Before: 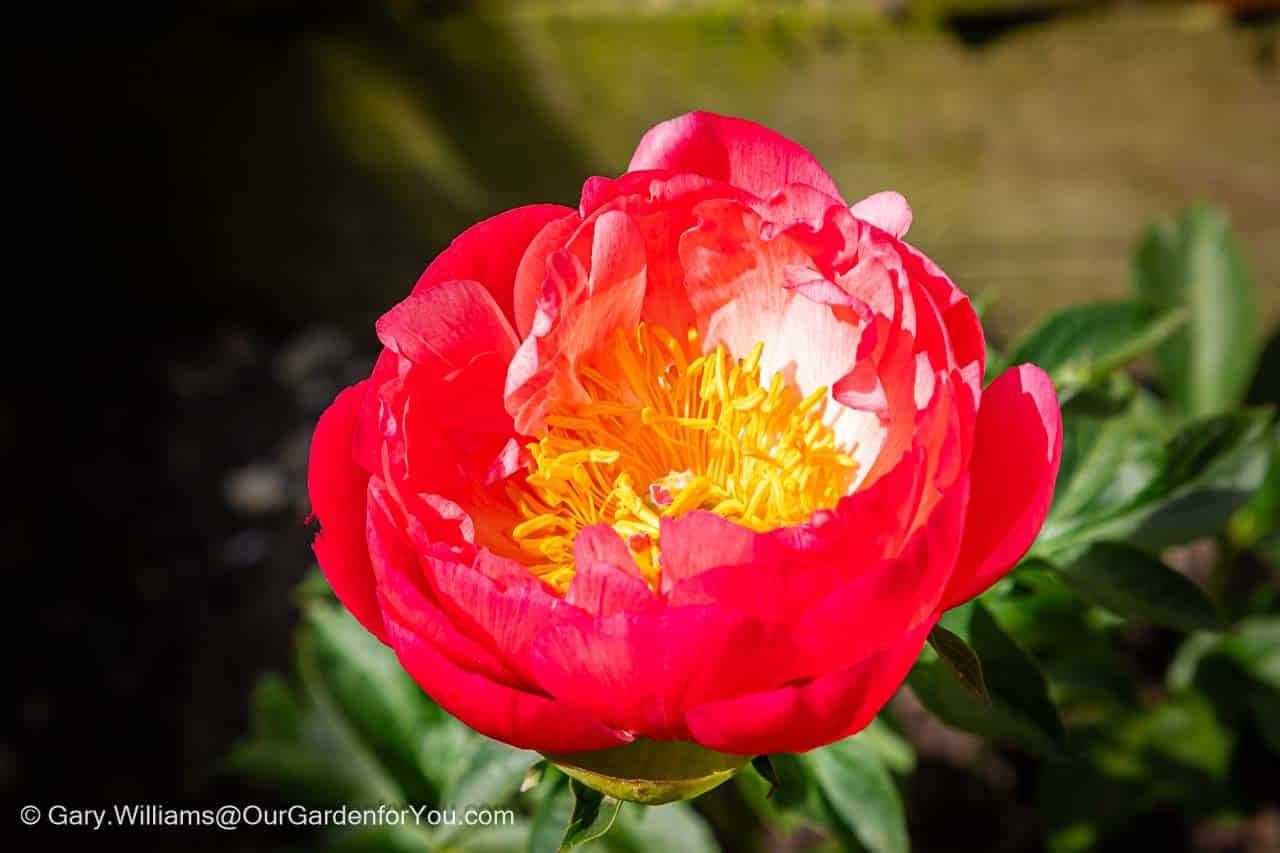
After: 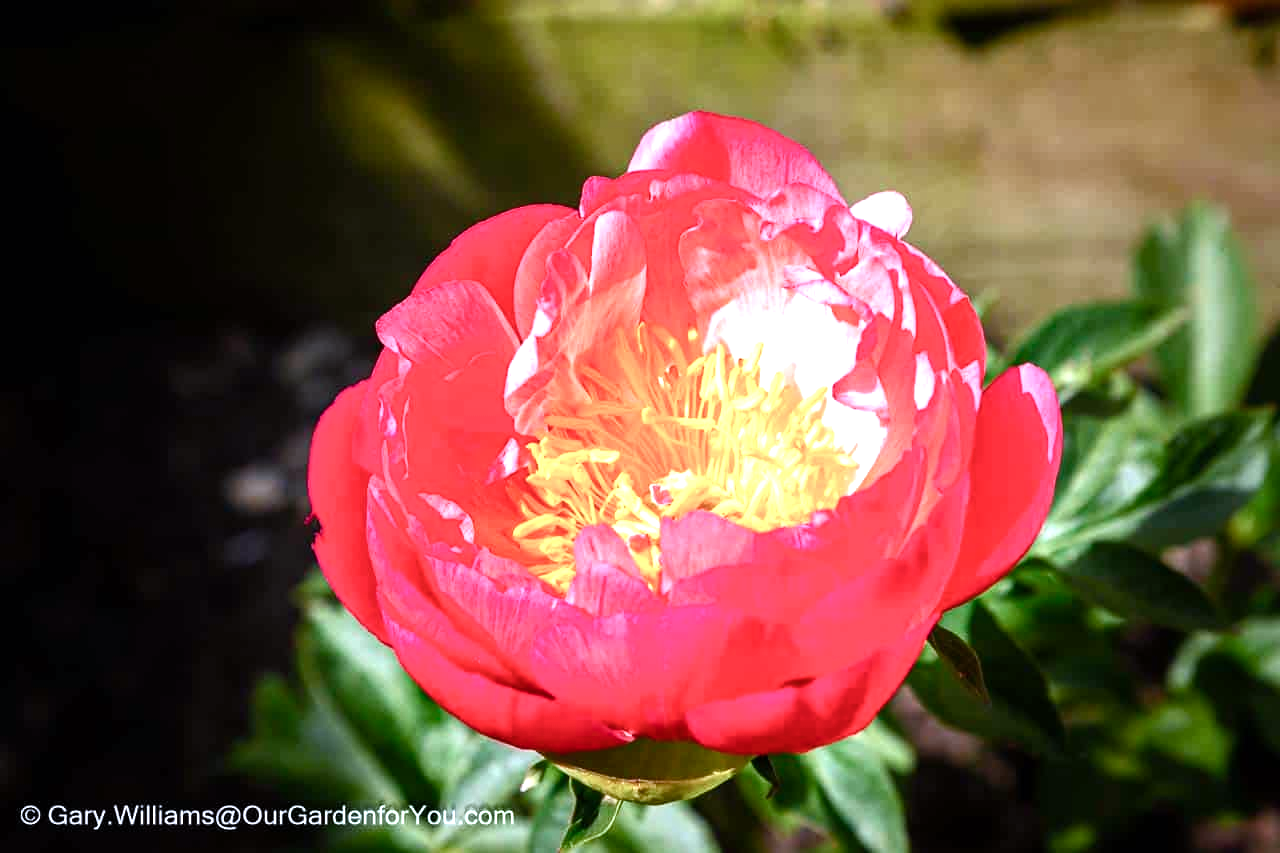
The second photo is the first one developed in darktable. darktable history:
exposure: exposure 0.507 EV, compensate highlight preservation false
color balance rgb: shadows lift › luminance -20%, power › hue 72.24°, highlights gain › luminance 15%, global offset › hue 171.6°, perceptual saturation grading › highlights -30%, perceptual saturation grading › shadows 20%, global vibrance 30%, contrast 10%
color correction: highlights a* -0.772, highlights b* -8.92
color calibration: illuminant as shot in camera, x 0.358, y 0.373, temperature 4628.91 K
